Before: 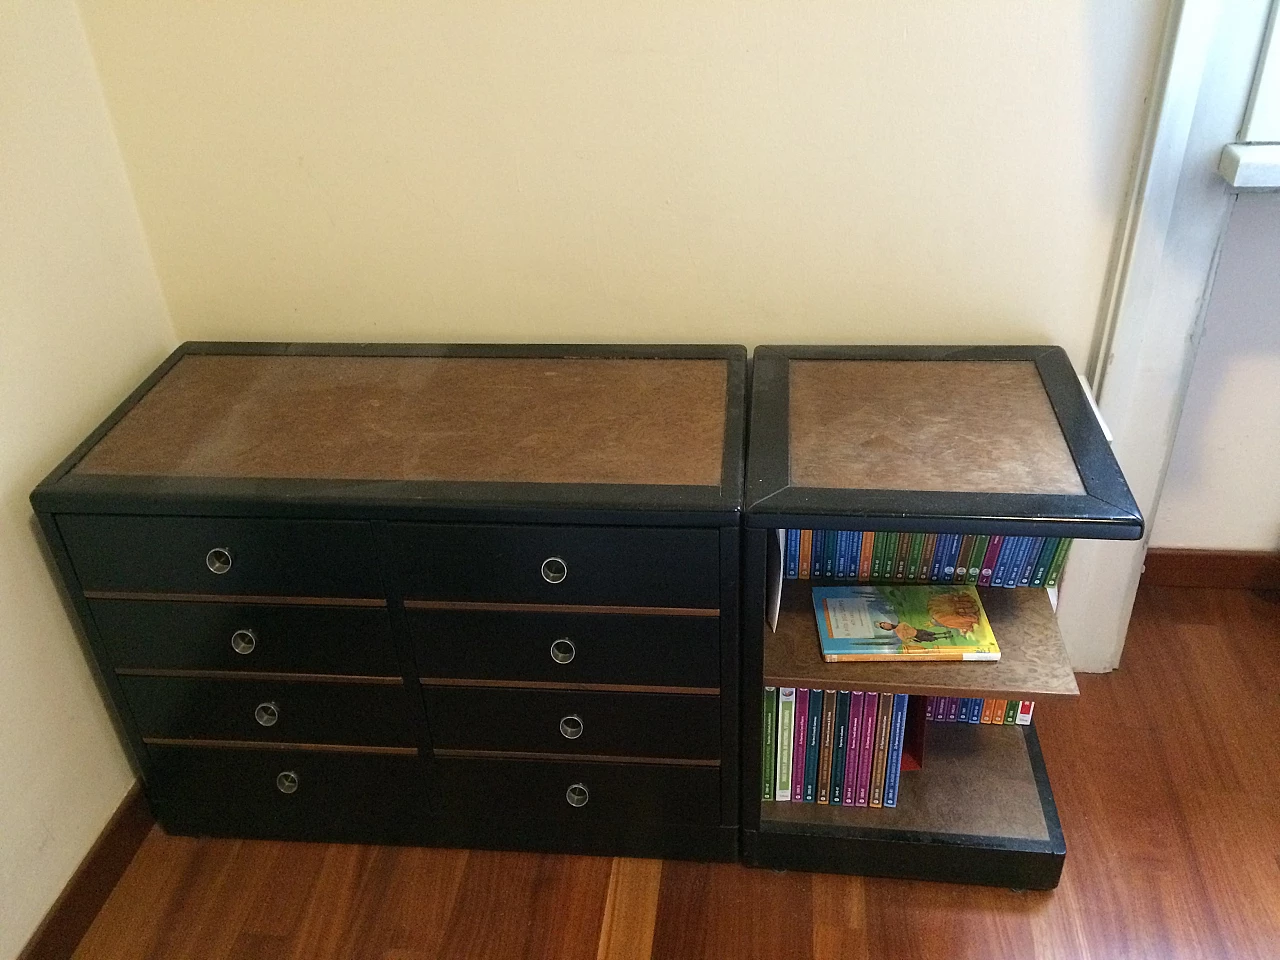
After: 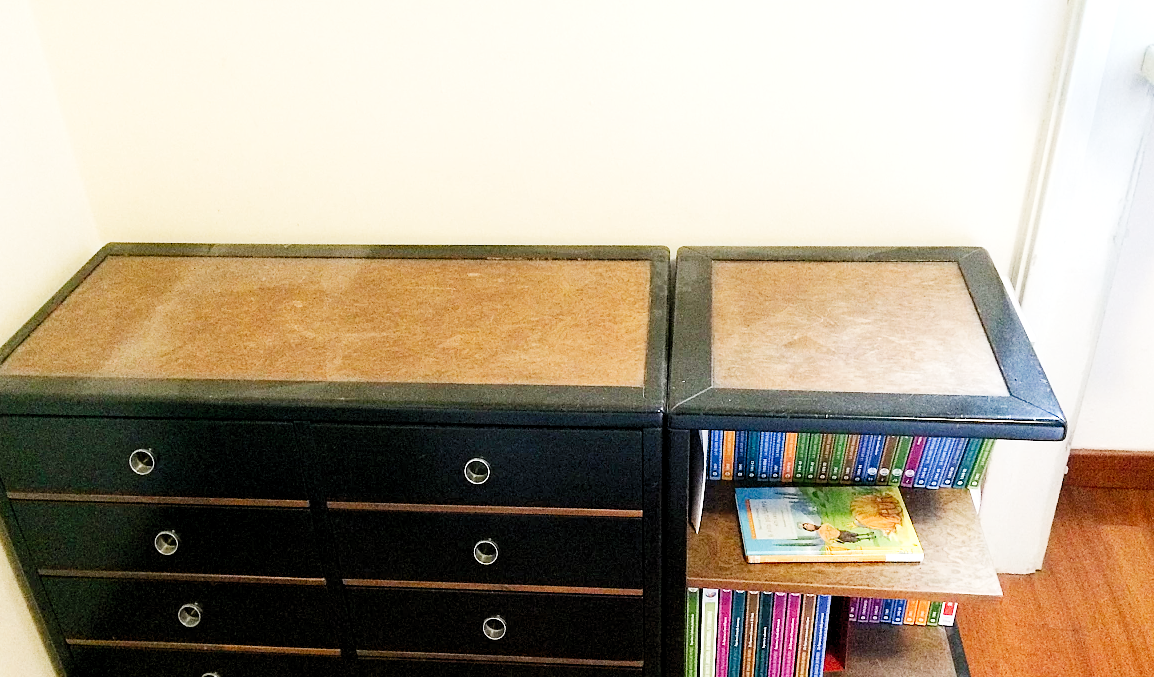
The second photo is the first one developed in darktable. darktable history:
tone curve: curves: ch0 [(0, 0) (0.084, 0.074) (0.2, 0.297) (0.363, 0.591) (0.495, 0.765) (0.68, 0.901) (0.851, 0.967) (1, 1)], preserve colors none
levels: mode automatic, black 3.84%, levels [0, 0.498, 1]
exposure: black level correction 0.001, exposure 0.5 EV, compensate exposure bias true, compensate highlight preservation false
crop: left 6.017%, top 10.335%, right 3.813%, bottom 19.046%
